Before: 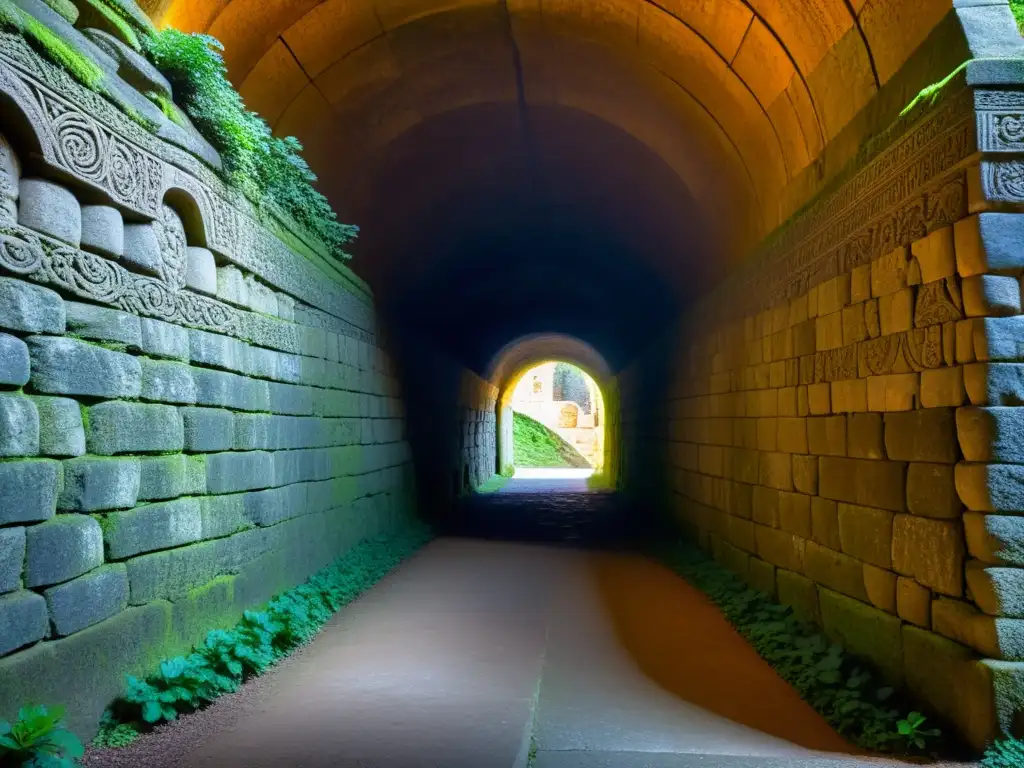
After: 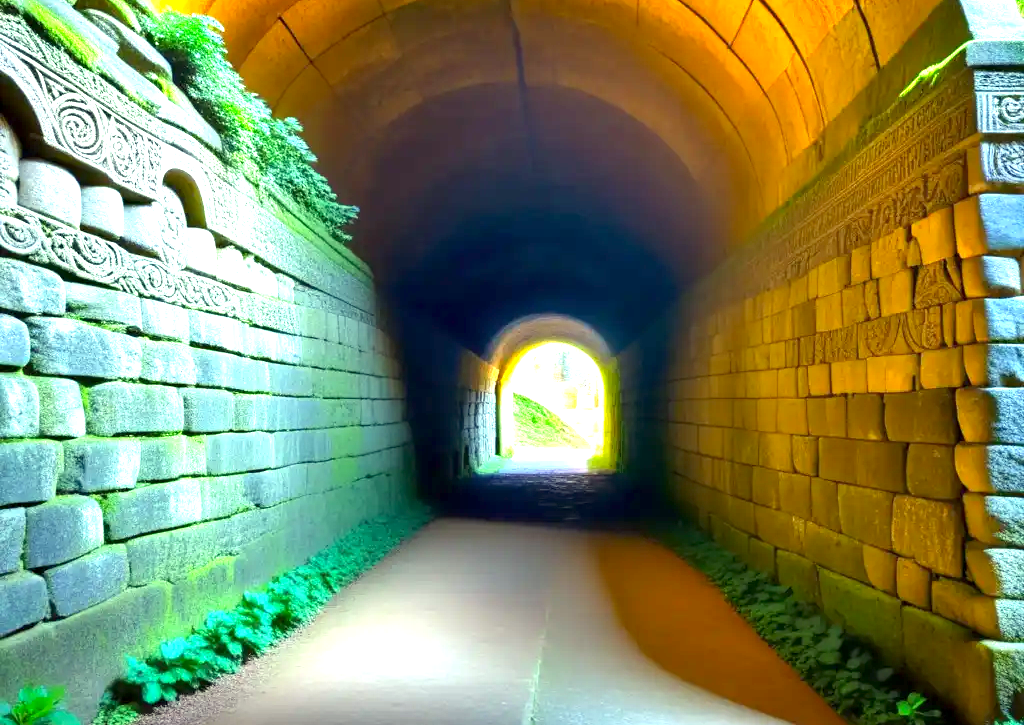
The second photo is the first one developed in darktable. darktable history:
color correction: highlights a* -5.94, highlights b* 11.19
exposure: black level correction 0.001, exposure 1.646 EV, compensate exposure bias true, compensate highlight preservation false
crop and rotate: top 2.479%, bottom 3.018%
